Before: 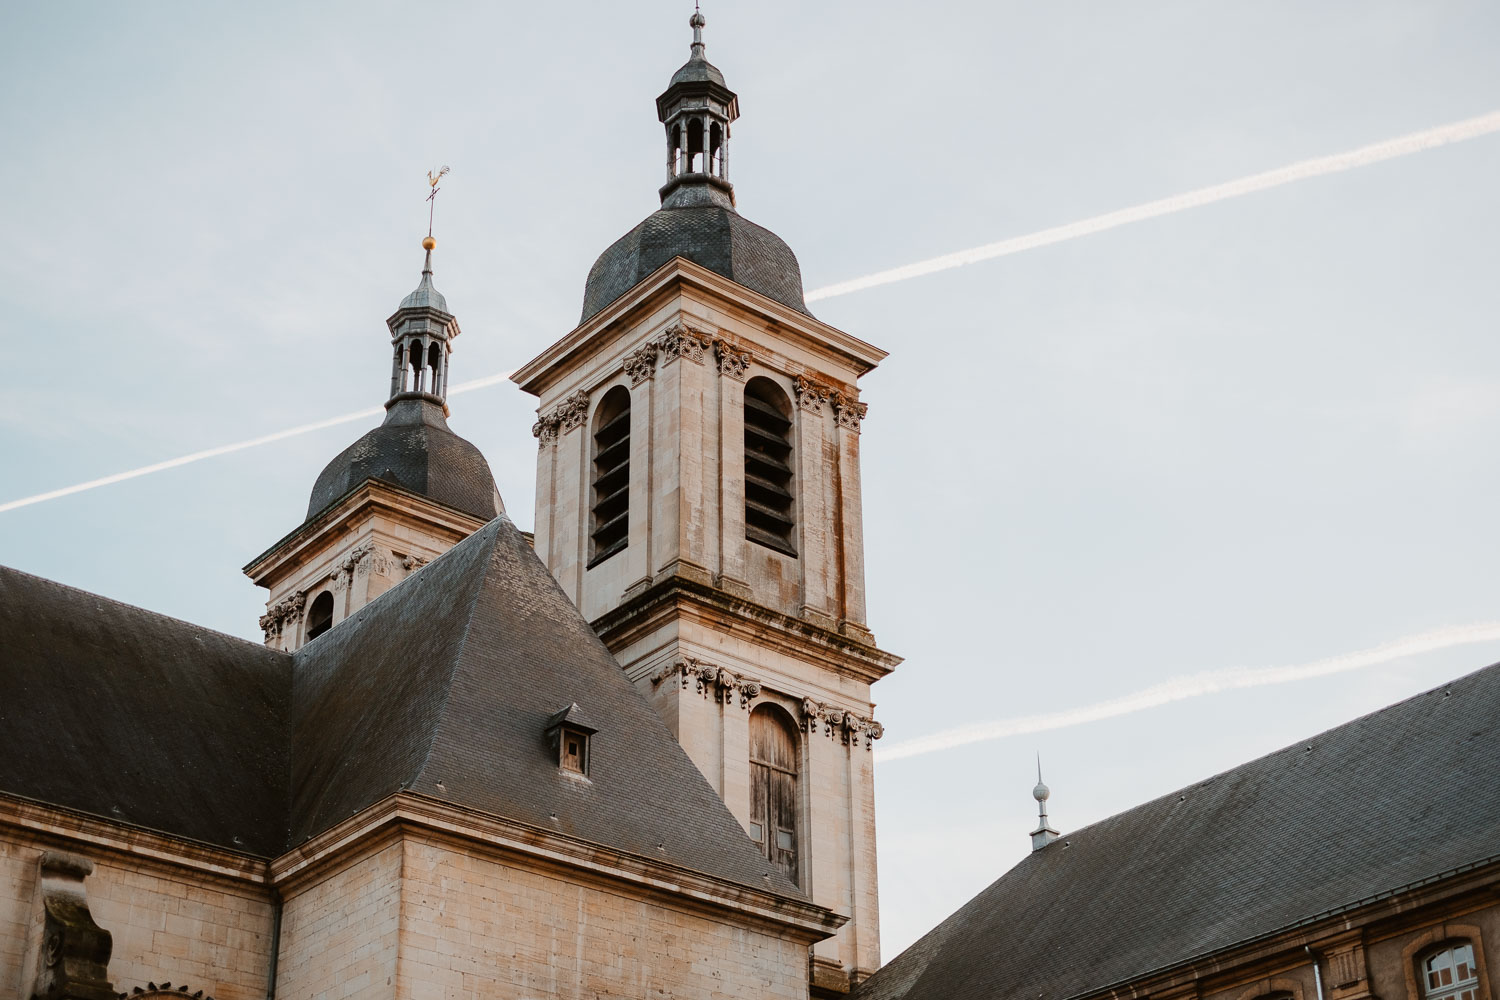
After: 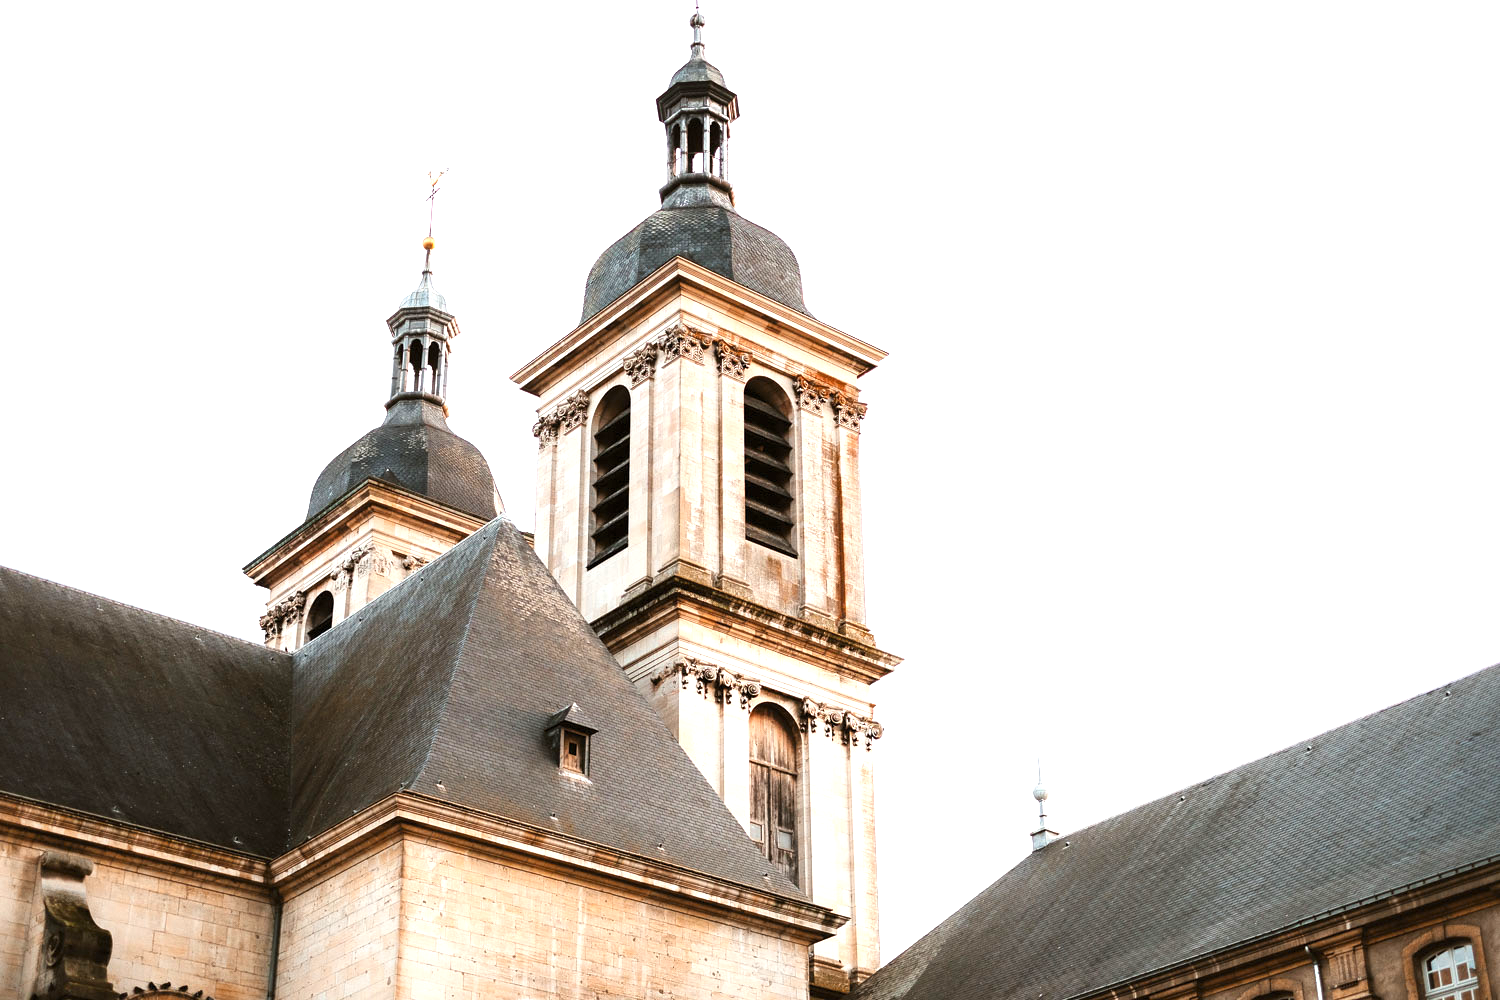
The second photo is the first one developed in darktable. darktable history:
exposure: exposure 1.238 EV, compensate highlight preservation false
levels: levels [0.016, 0.484, 0.953]
